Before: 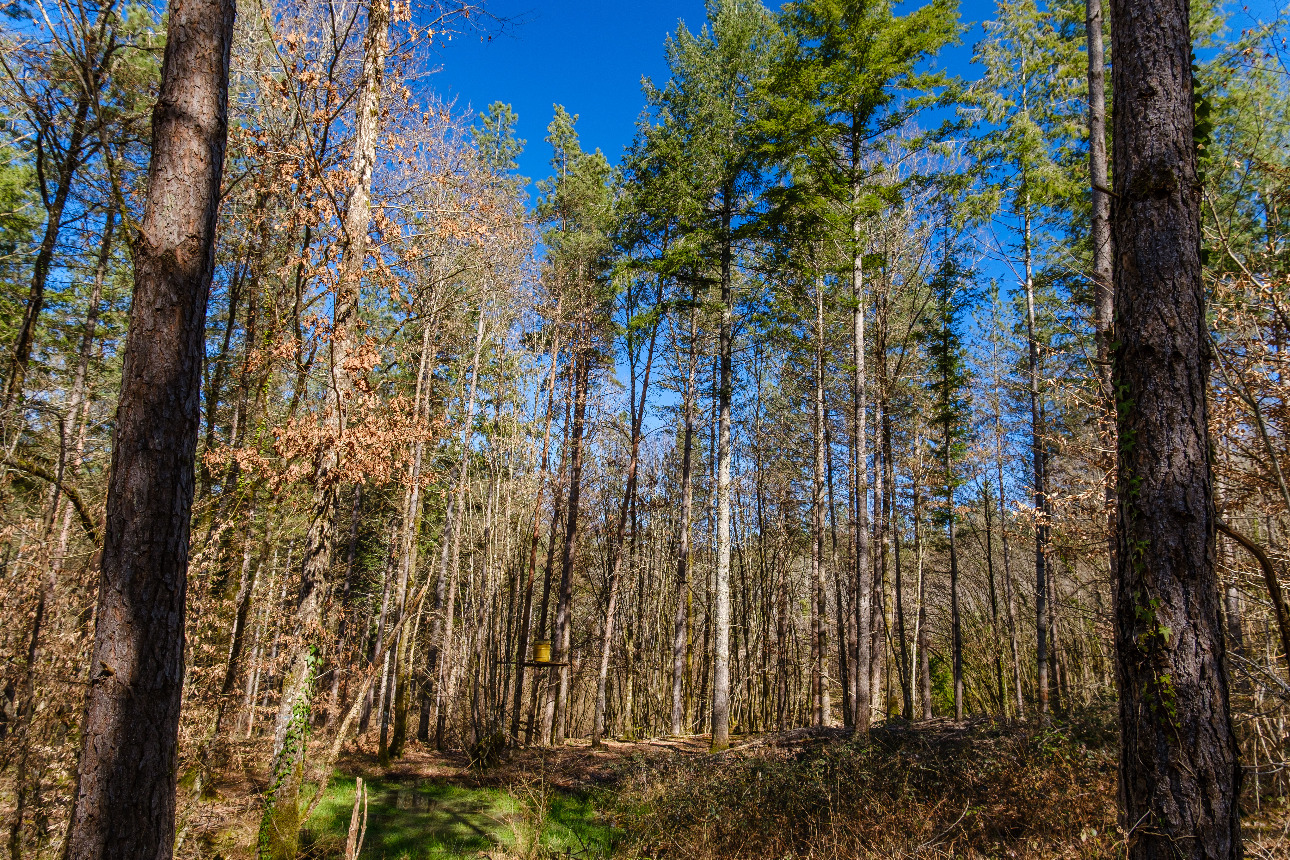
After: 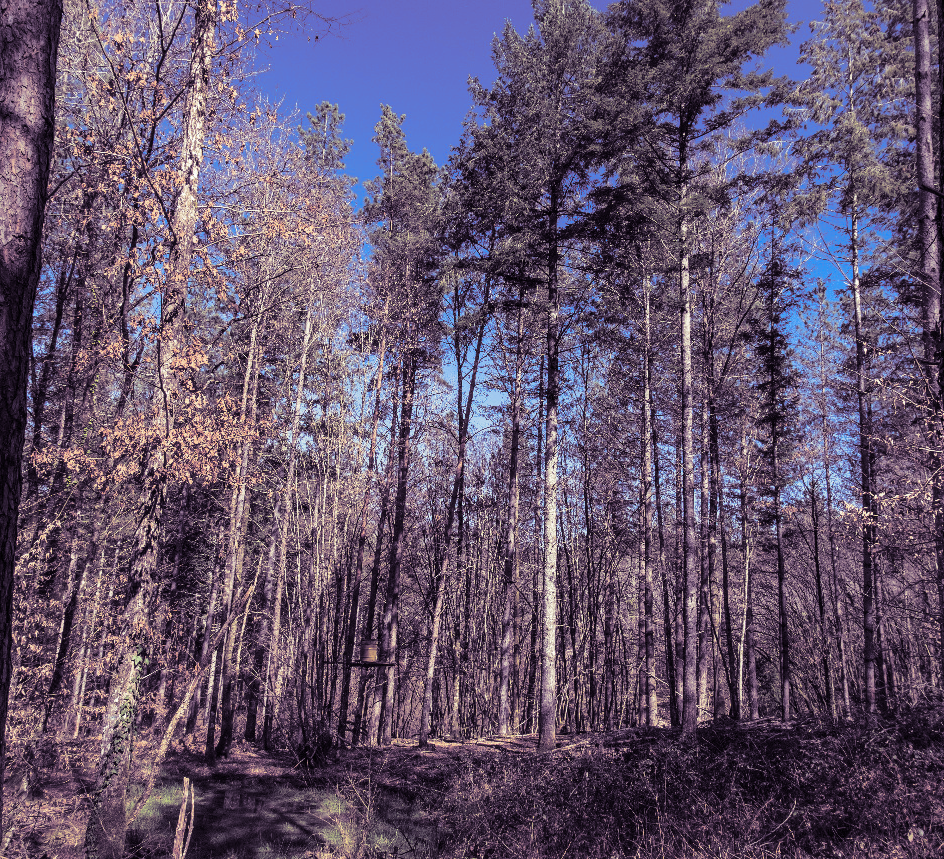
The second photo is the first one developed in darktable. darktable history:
split-toning: shadows › hue 266.4°, shadows › saturation 0.4, highlights › hue 61.2°, highlights › saturation 0.3, compress 0%
crop: left 13.443%, right 13.31%
